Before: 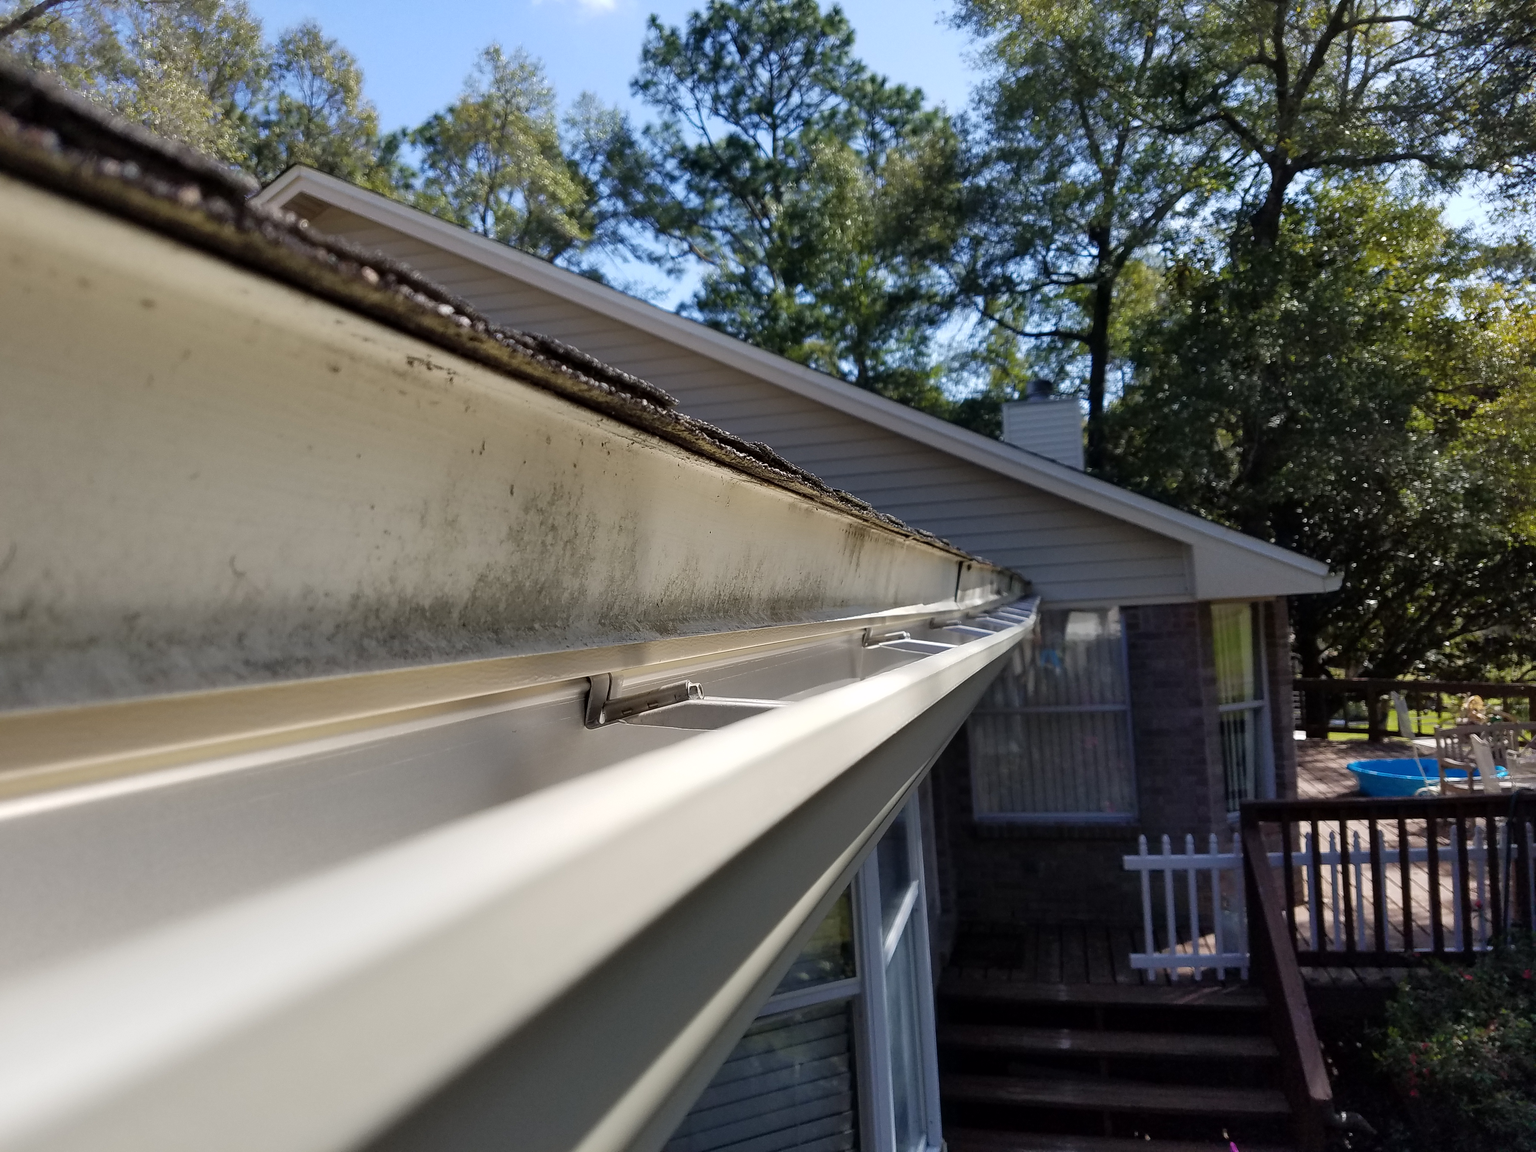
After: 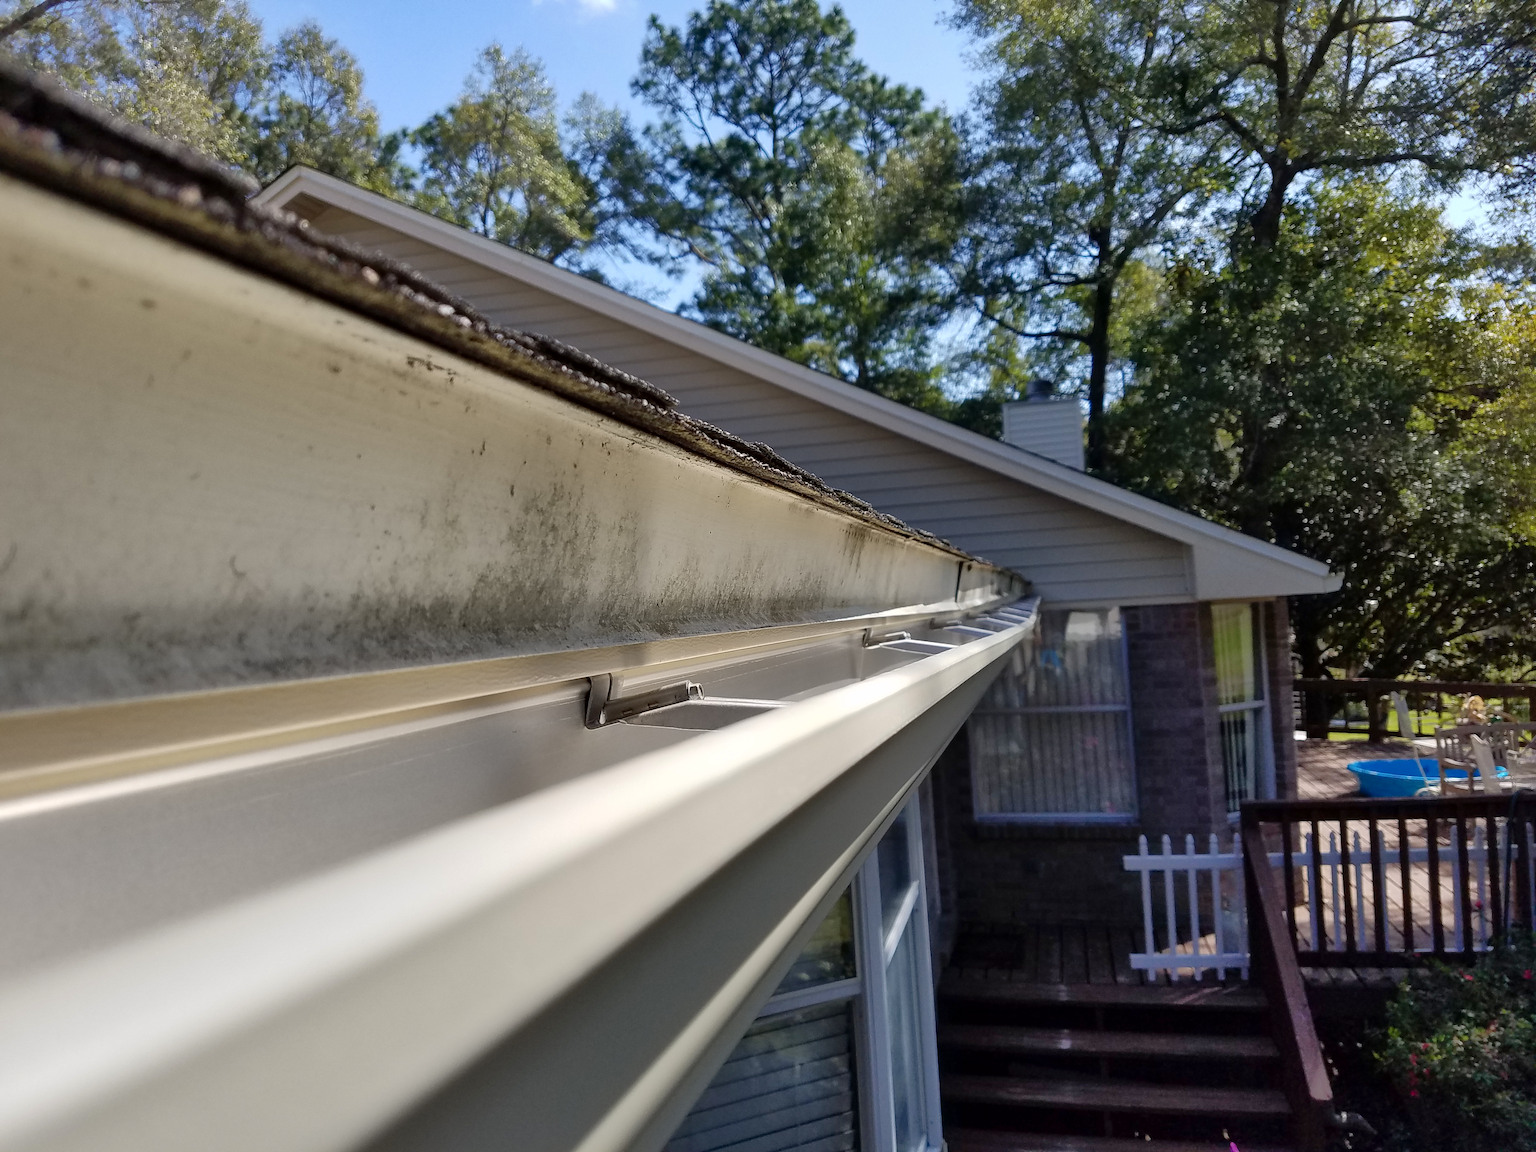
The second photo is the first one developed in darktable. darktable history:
contrast brightness saturation: contrast 0.14
shadows and highlights: on, module defaults
